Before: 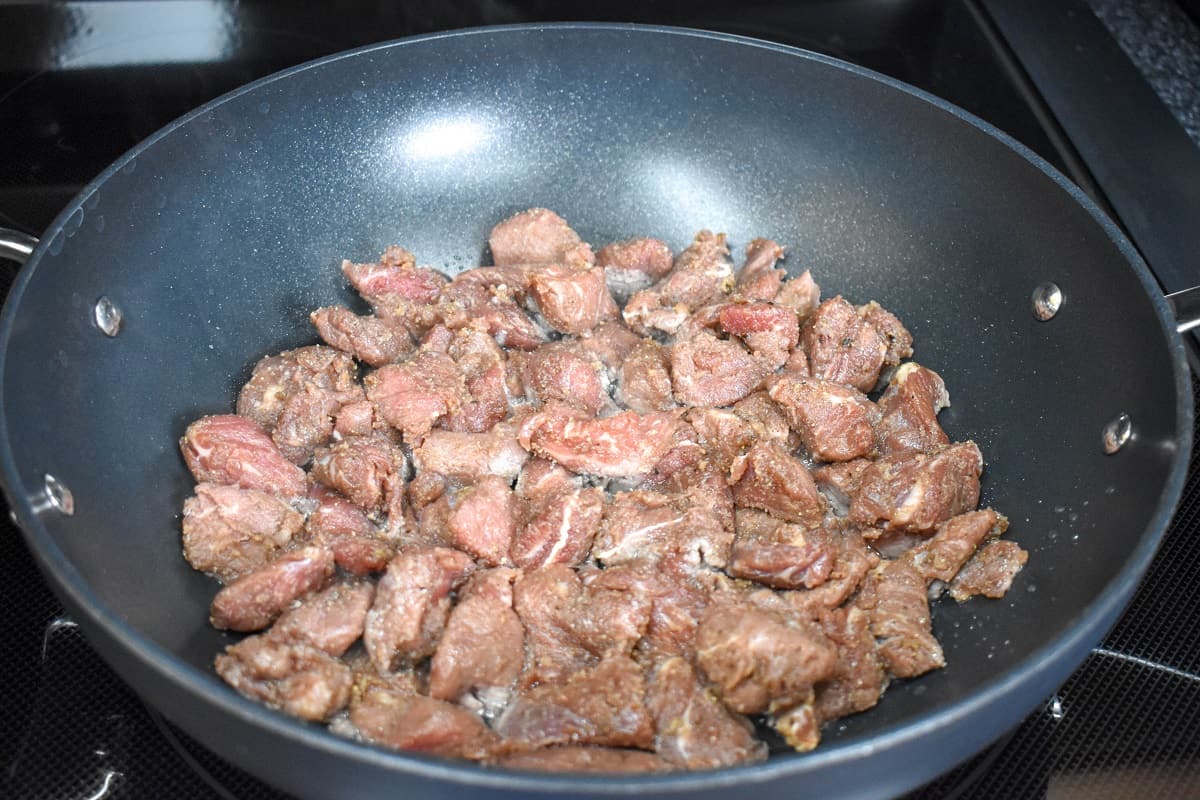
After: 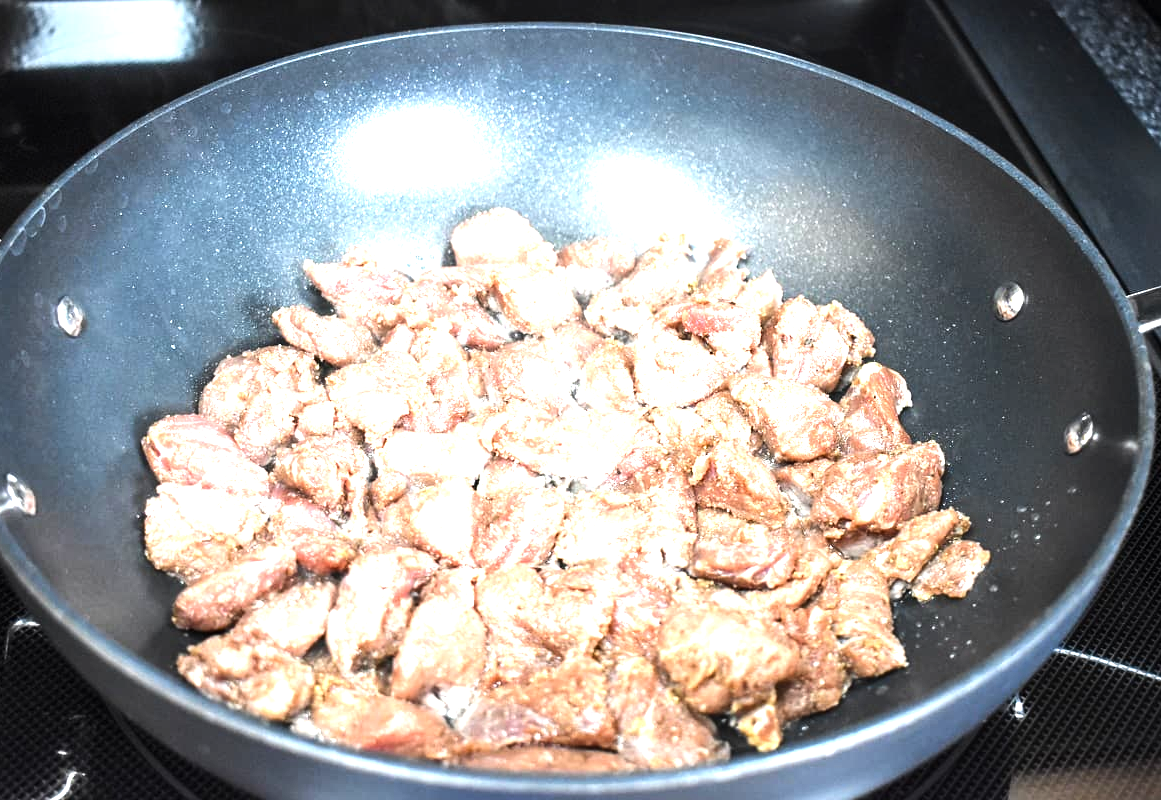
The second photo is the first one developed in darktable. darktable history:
crop and rotate: left 3.238%
tone equalizer: -8 EV -0.75 EV, -7 EV -0.7 EV, -6 EV -0.6 EV, -5 EV -0.4 EV, -3 EV 0.4 EV, -2 EV 0.6 EV, -1 EV 0.7 EV, +0 EV 0.75 EV, edges refinement/feathering 500, mask exposure compensation -1.57 EV, preserve details no
exposure: black level correction 0, exposure 0.953 EV, compensate exposure bias true, compensate highlight preservation false
